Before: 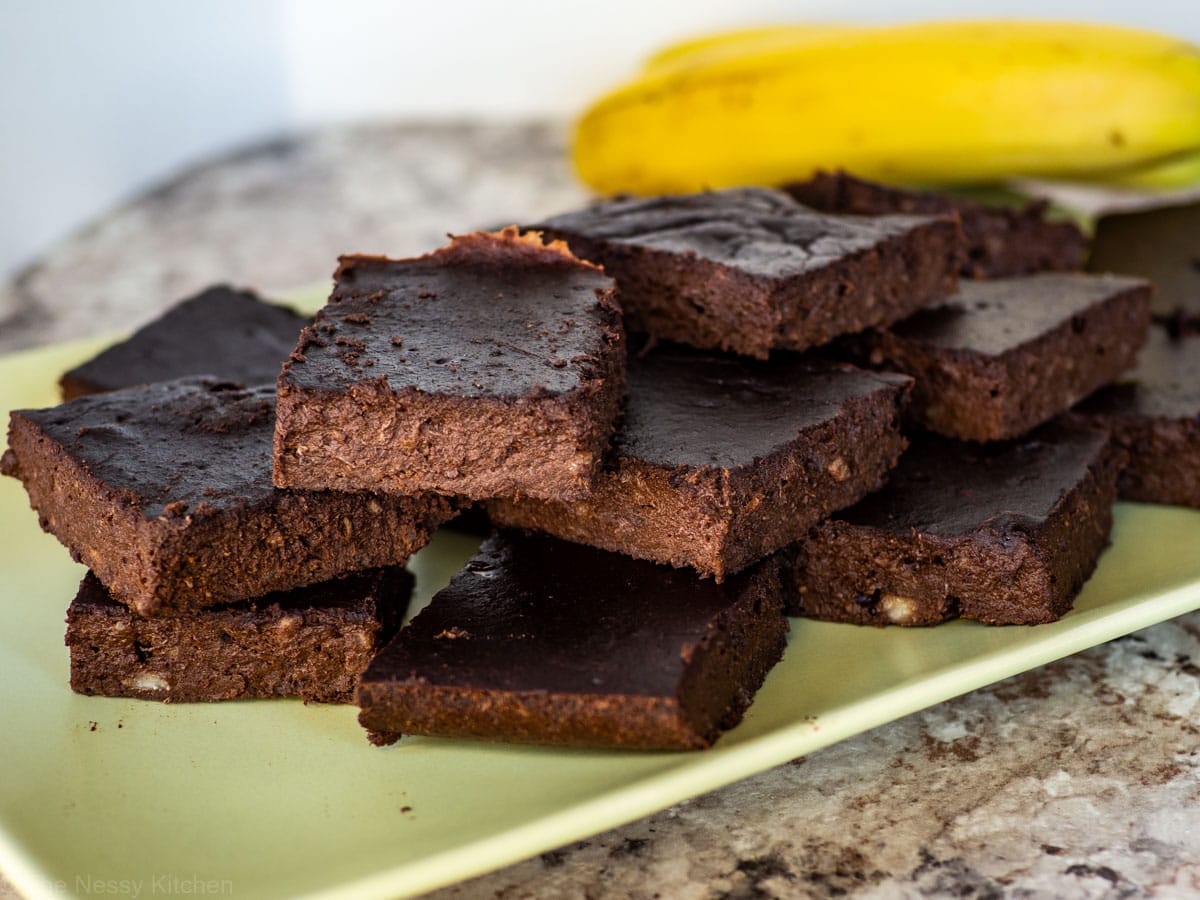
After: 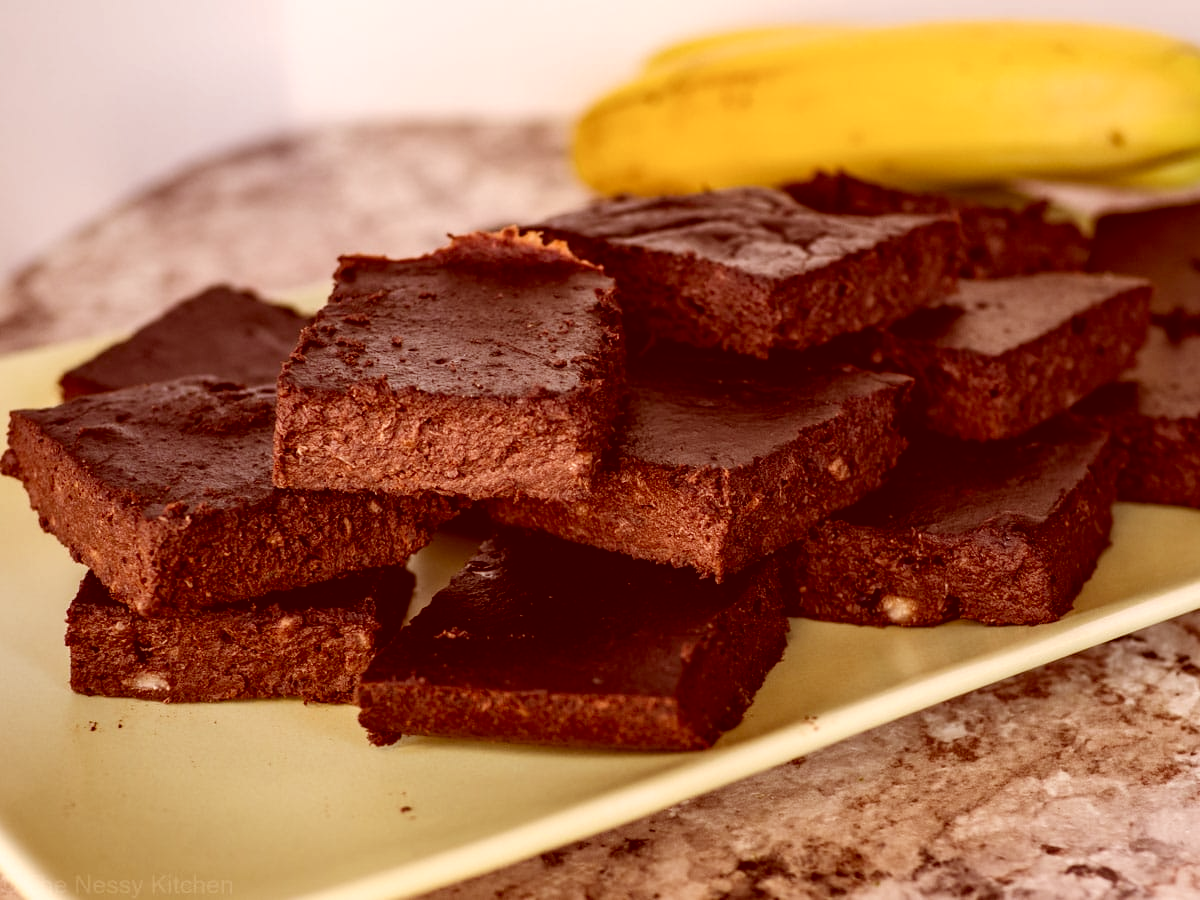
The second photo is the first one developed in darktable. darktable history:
color correction: highlights a* 9.4, highlights b* 8.86, shadows a* 39.53, shadows b* 39.54, saturation 0.791
